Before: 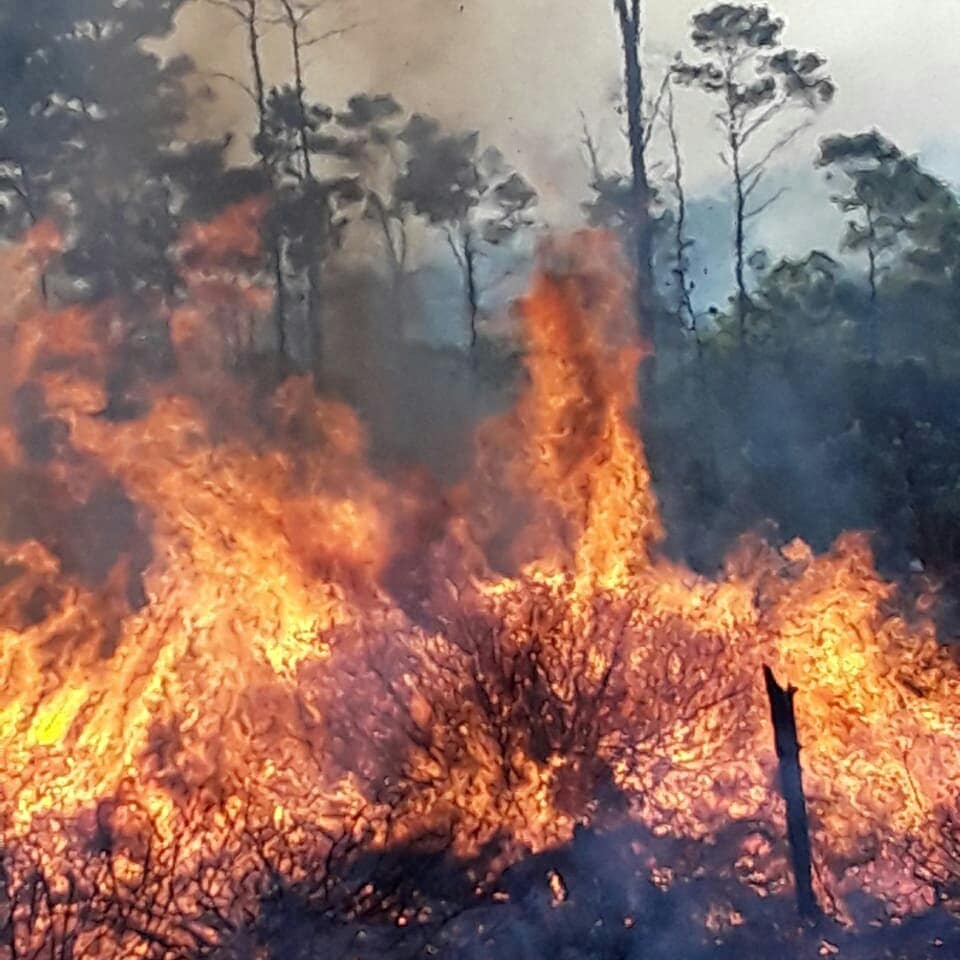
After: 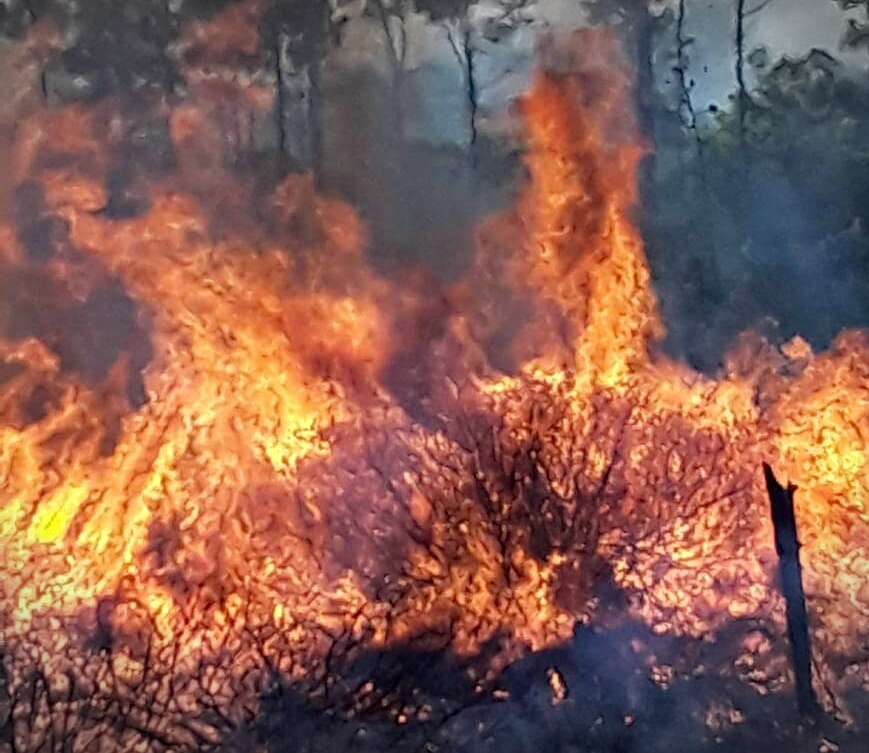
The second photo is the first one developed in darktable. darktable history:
haze removal: compatibility mode true, adaptive false
crop: top 21.125%, right 9.407%, bottom 0.34%
vignetting: fall-off start 99.95%, width/height ratio 1.309
